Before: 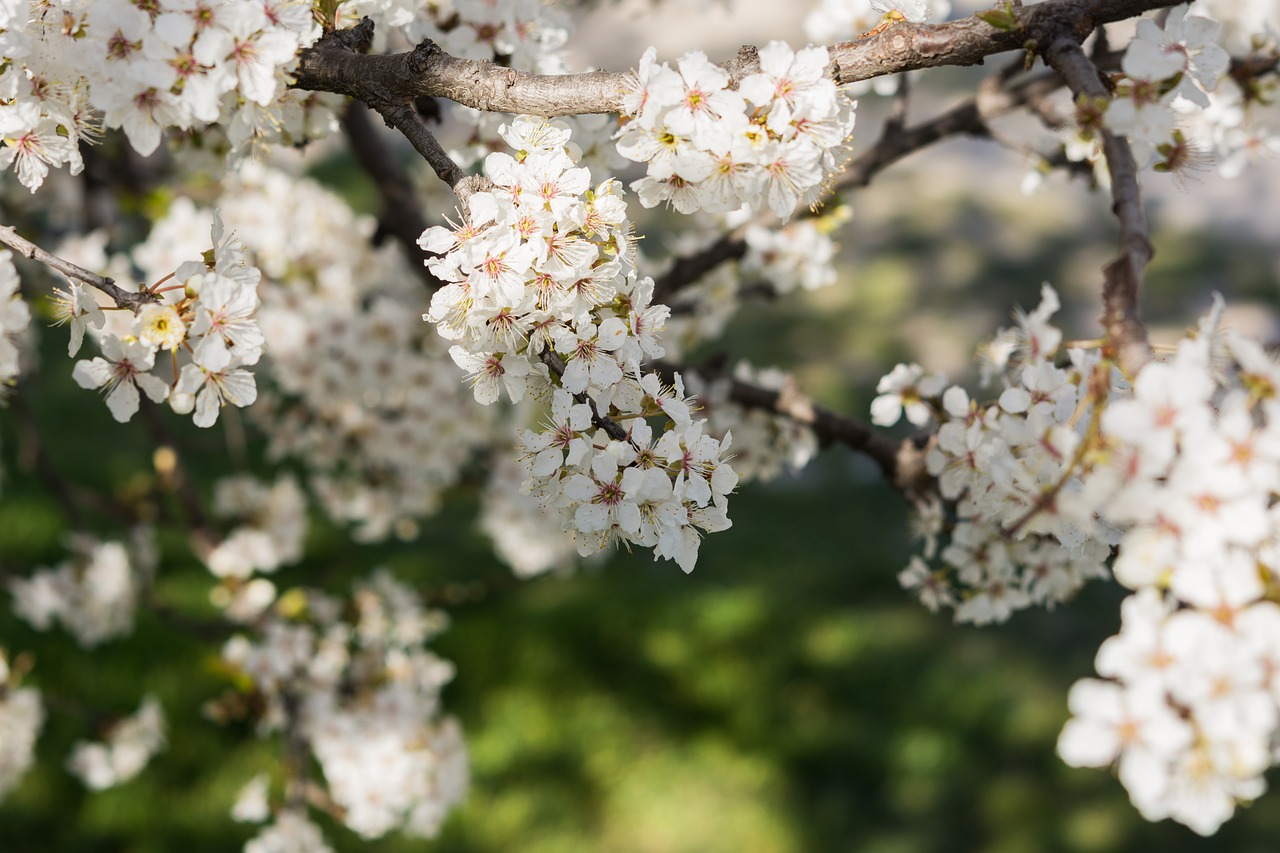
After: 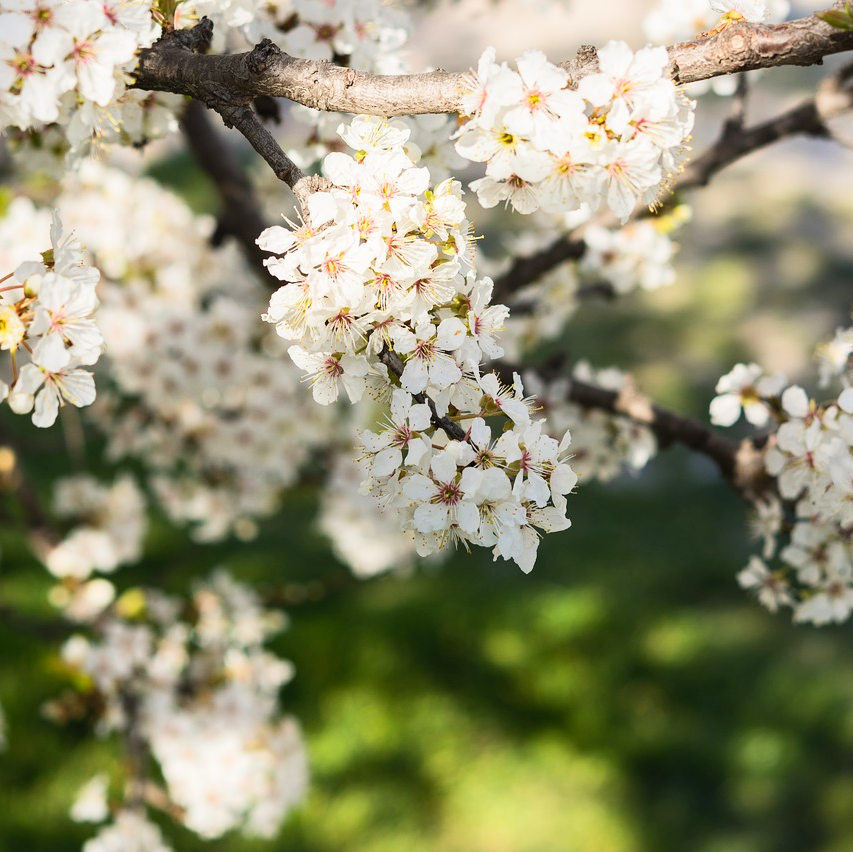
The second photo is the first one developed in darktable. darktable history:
contrast brightness saturation: contrast 0.2, brightness 0.16, saturation 0.22
crop and rotate: left 12.648%, right 20.685%
